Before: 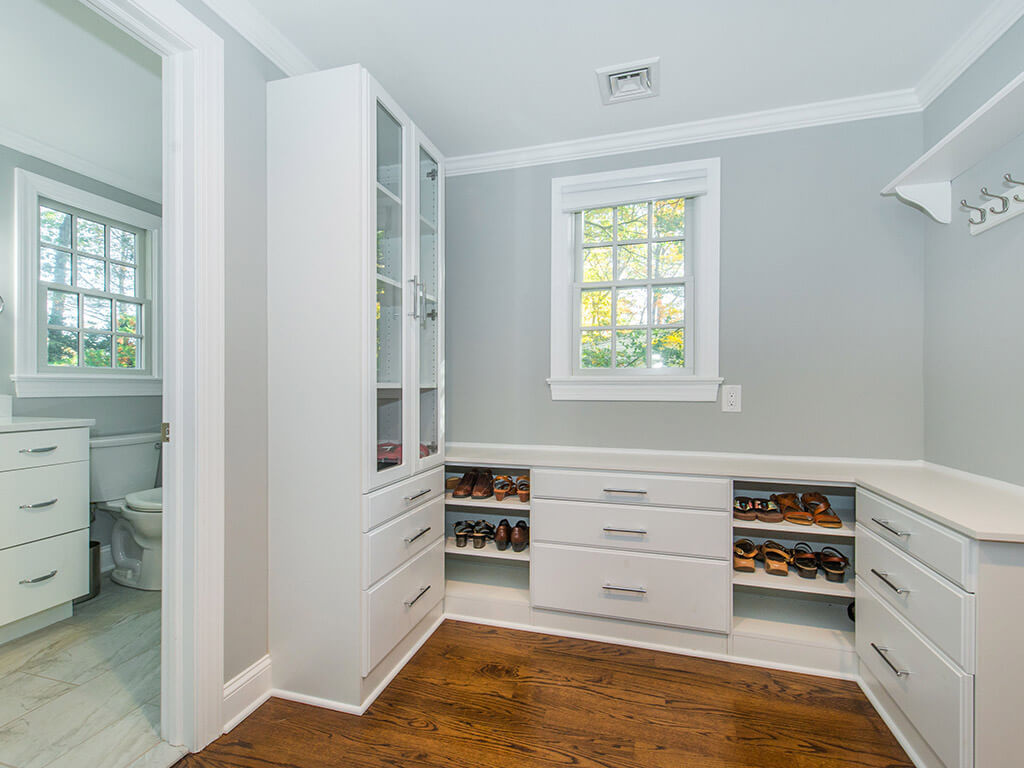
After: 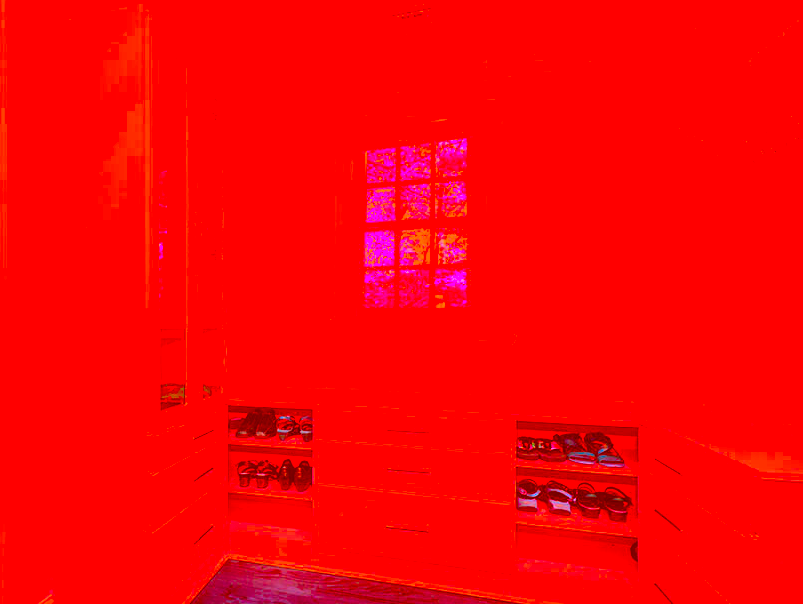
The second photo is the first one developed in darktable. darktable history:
crop and rotate: left 21.223%, top 7.842%, right 0.32%, bottom 13.423%
color correction: highlights a* -39, highlights b* -39.28, shadows a* -39.73, shadows b* -39.7, saturation -2.99
